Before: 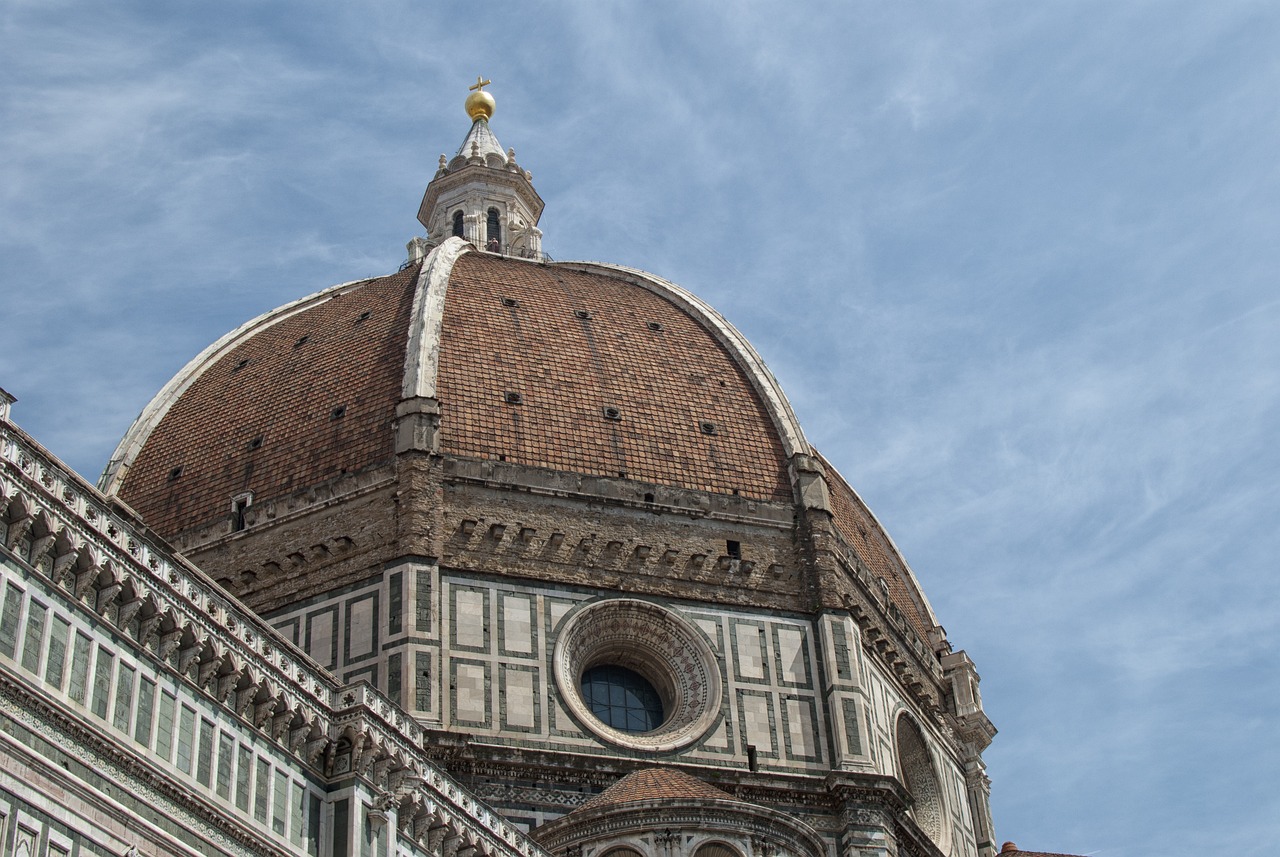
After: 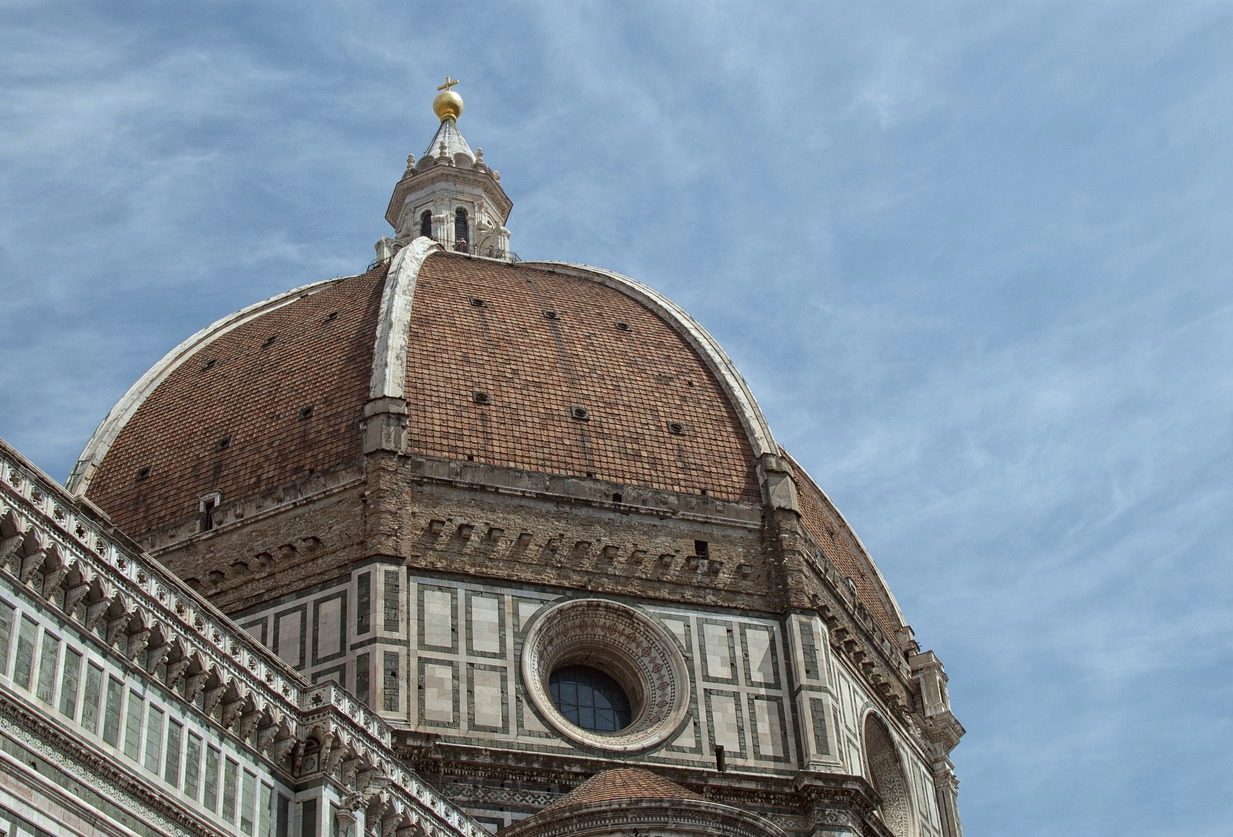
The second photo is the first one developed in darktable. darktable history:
exposure: compensate highlight preservation false
crop and rotate: left 2.536%, right 1.107%, bottom 2.246%
color correction: highlights a* -2.73, highlights b* -2.09, shadows a* 2.41, shadows b* 2.73
